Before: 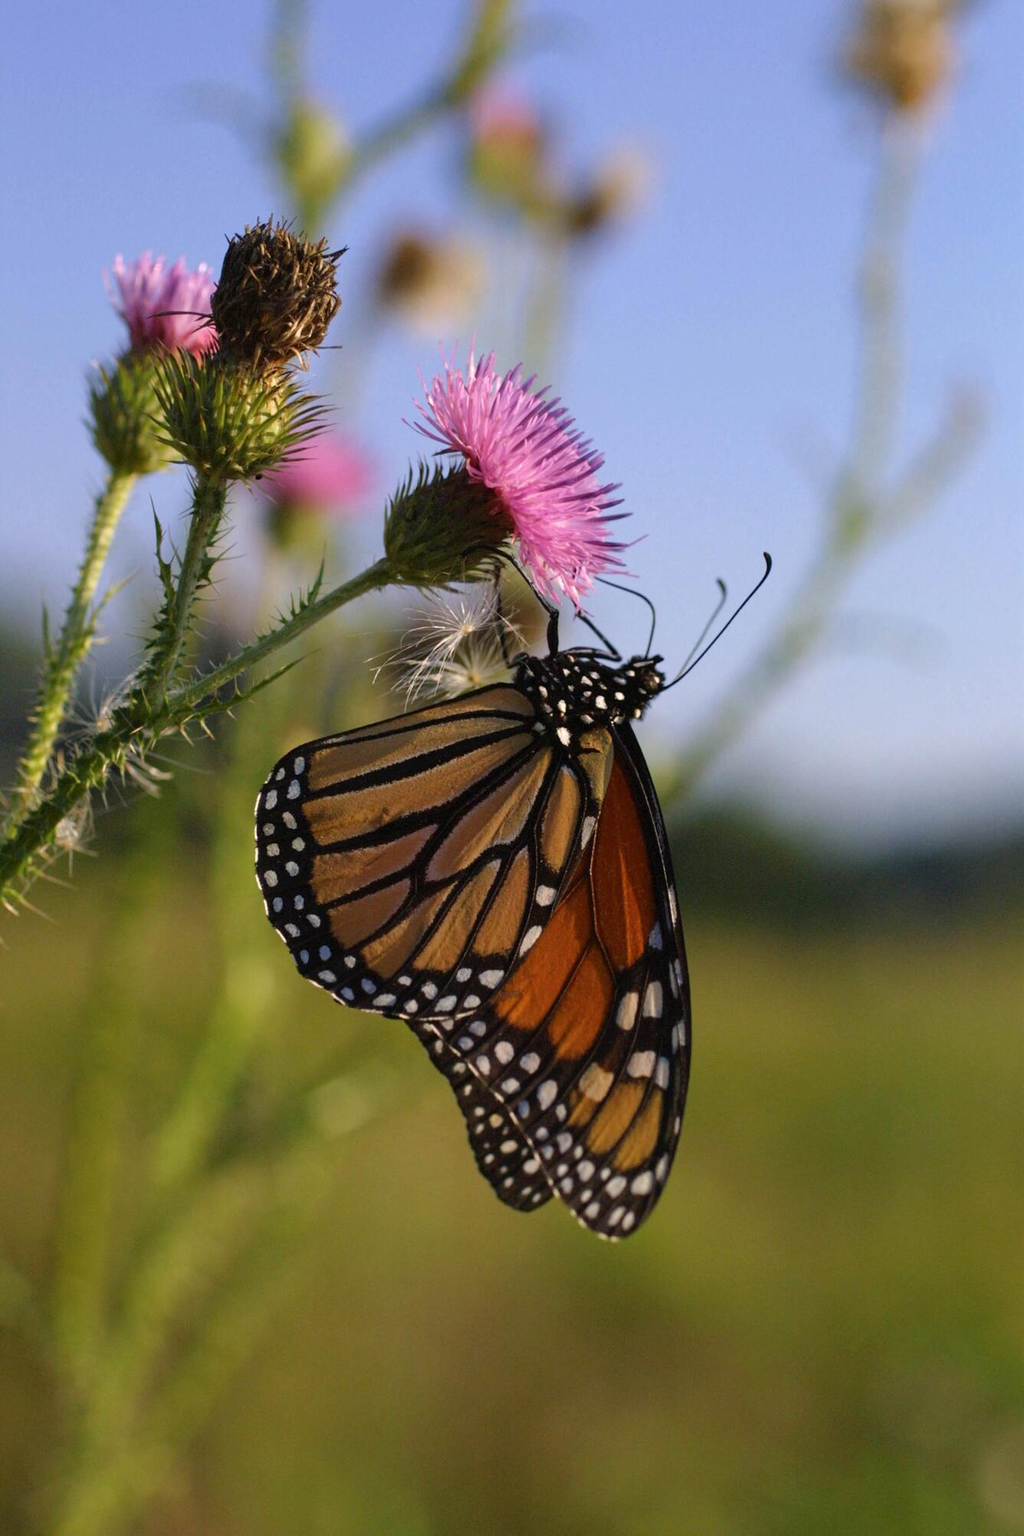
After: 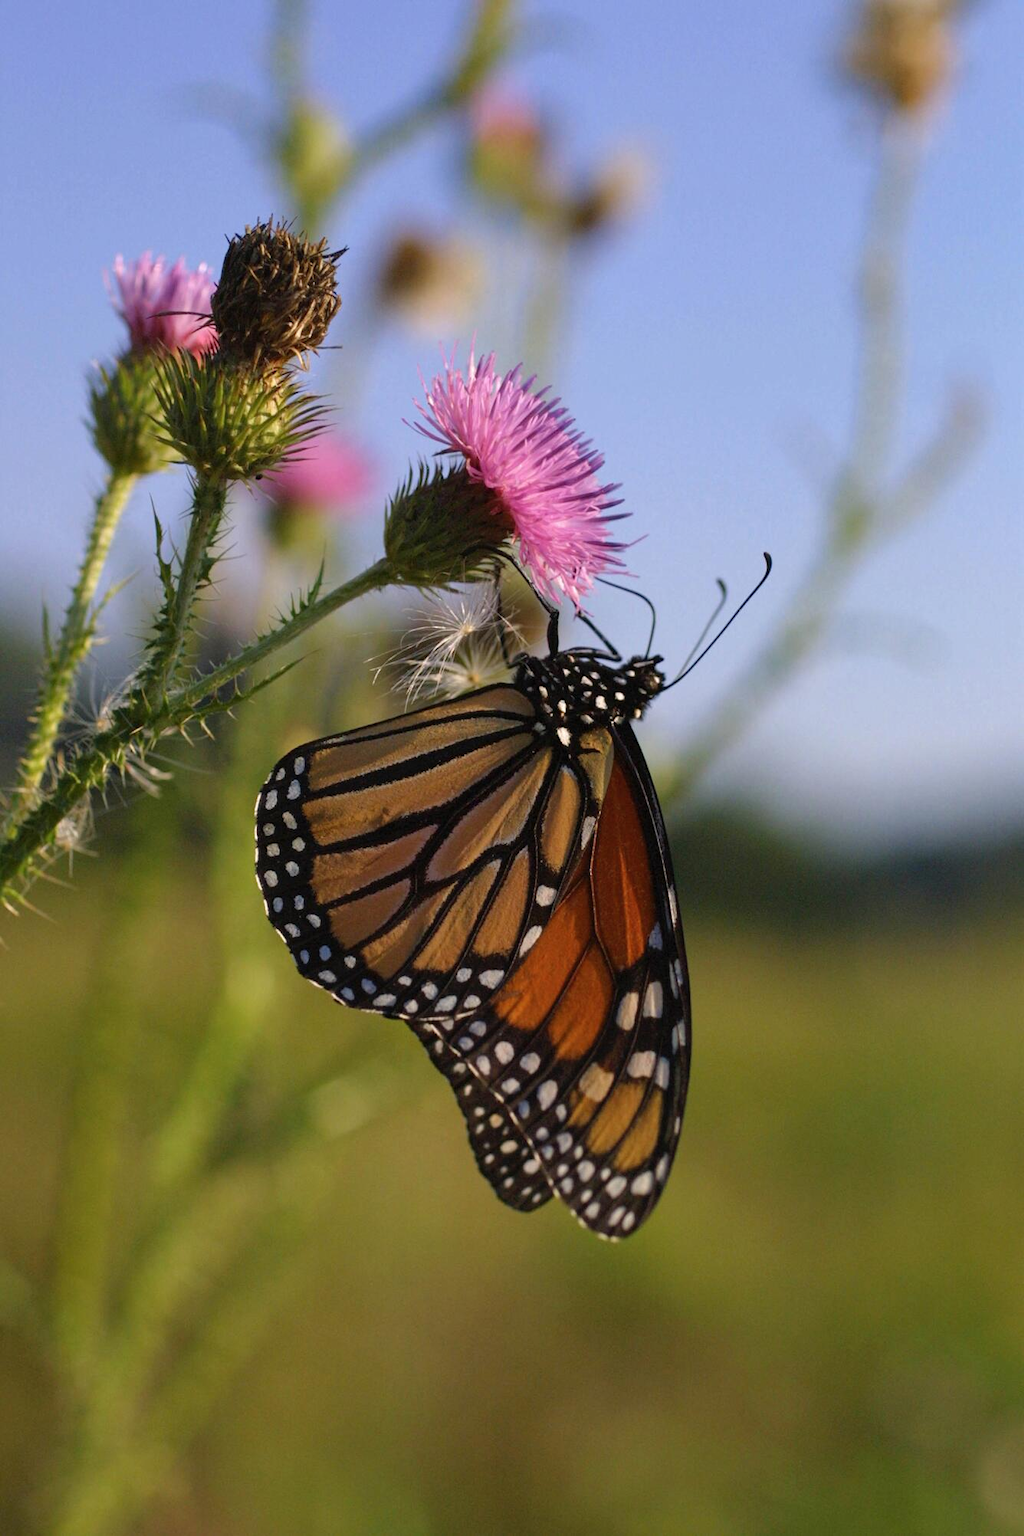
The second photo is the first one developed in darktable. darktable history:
shadows and highlights: shadows 24.95, highlights -25.09, shadows color adjustment 99.14%, highlights color adjustment 0.704%
